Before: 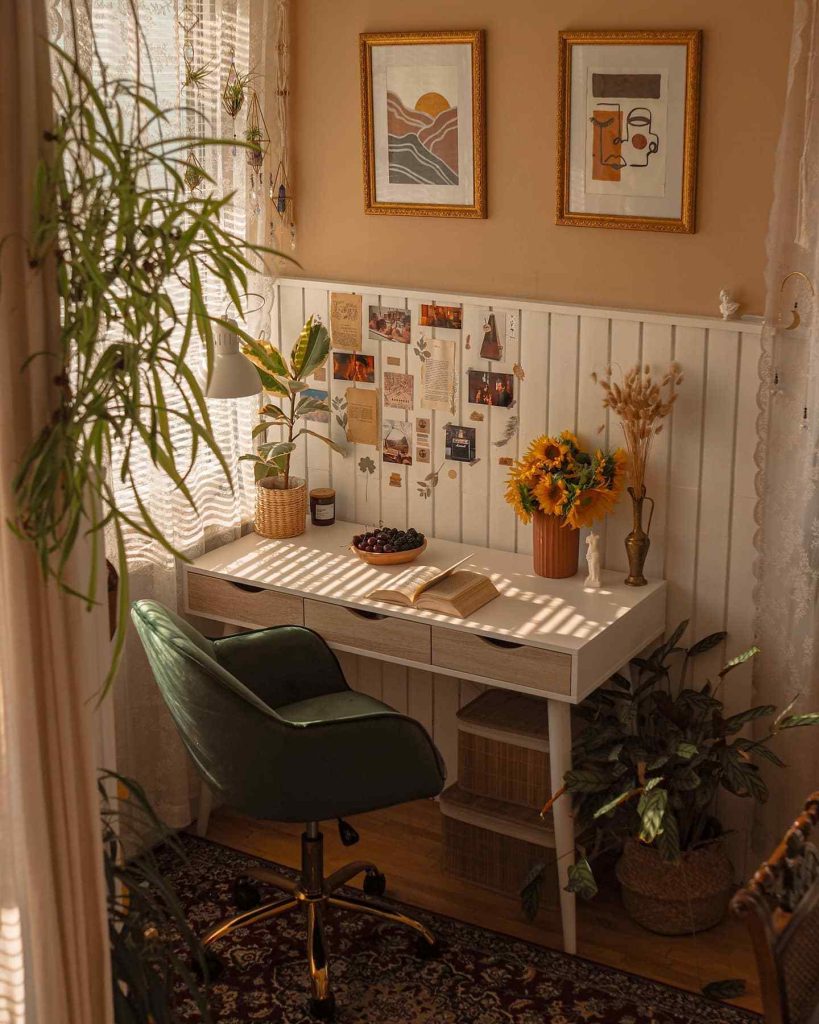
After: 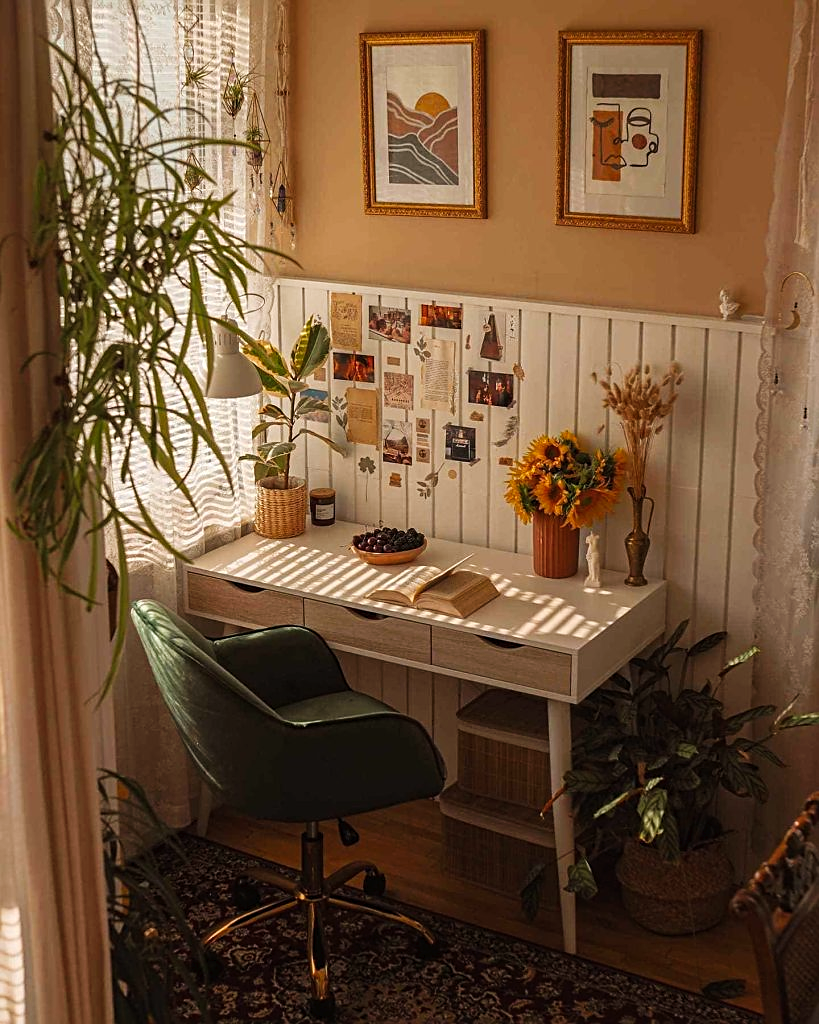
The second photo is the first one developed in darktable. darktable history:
sharpen: on, module defaults
tone curve: curves: ch0 [(0, 0) (0.003, 0.013) (0.011, 0.016) (0.025, 0.023) (0.044, 0.036) (0.069, 0.051) (0.1, 0.076) (0.136, 0.107) (0.177, 0.145) (0.224, 0.186) (0.277, 0.246) (0.335, 0.311) (0.399, 0.378) (0.468, 0.462) (0.543, 0.548) (0.623, 0.636) (0.709, 0.728) (0.801, 0.816) (0.898, 0.9) (1, 1)], preserve colors none
